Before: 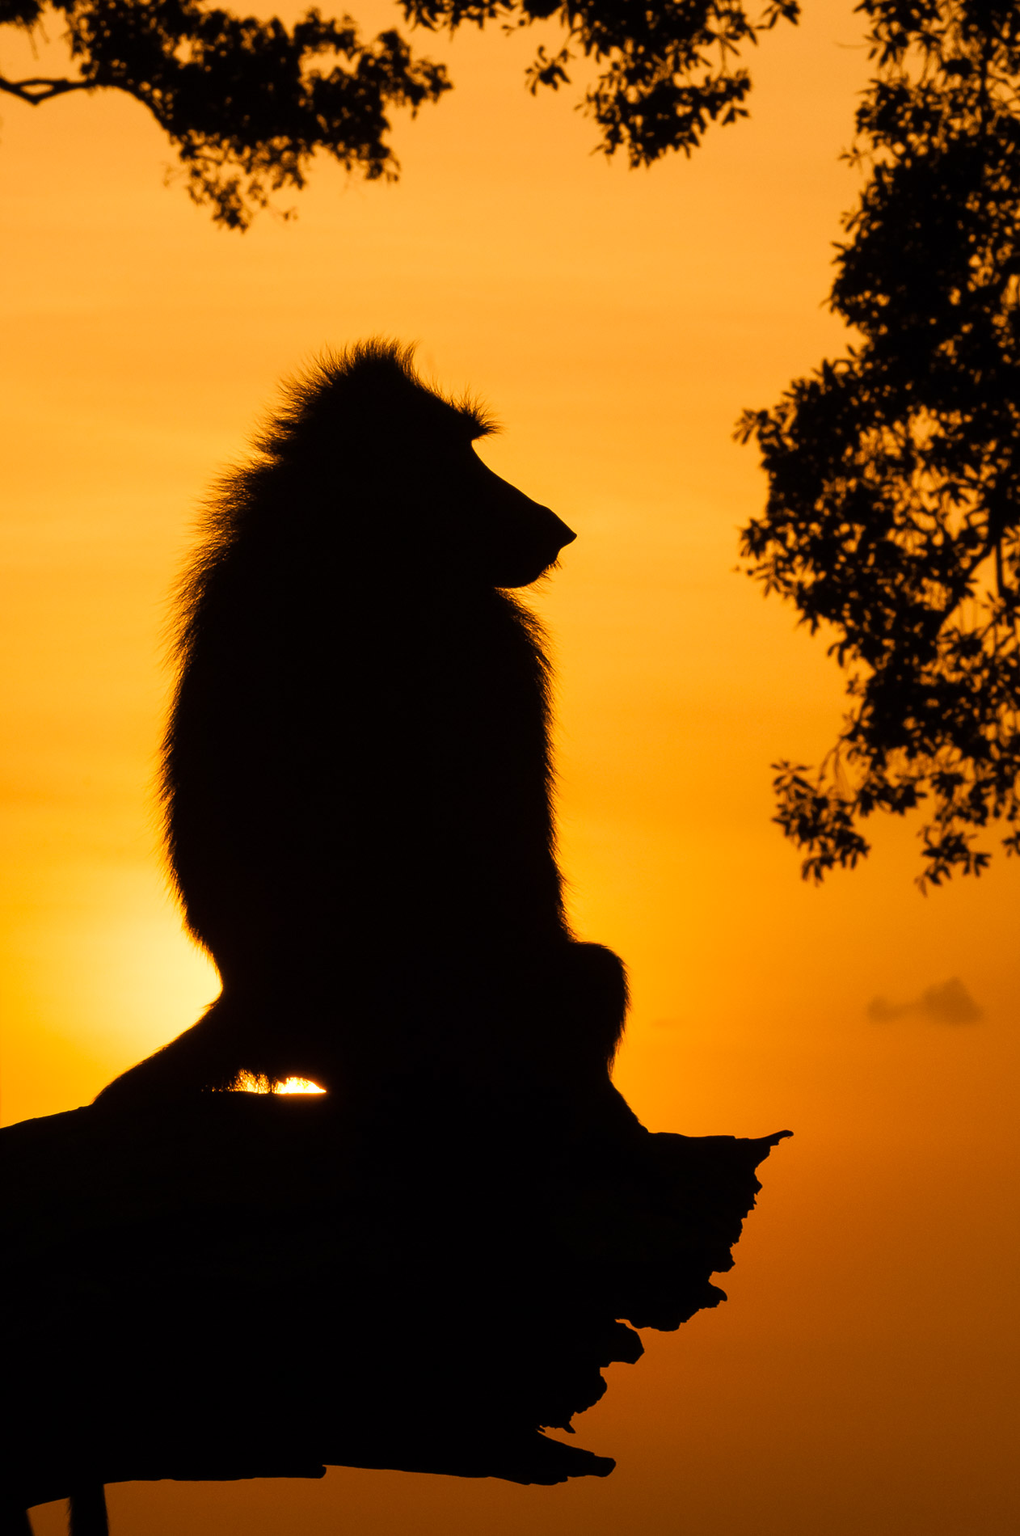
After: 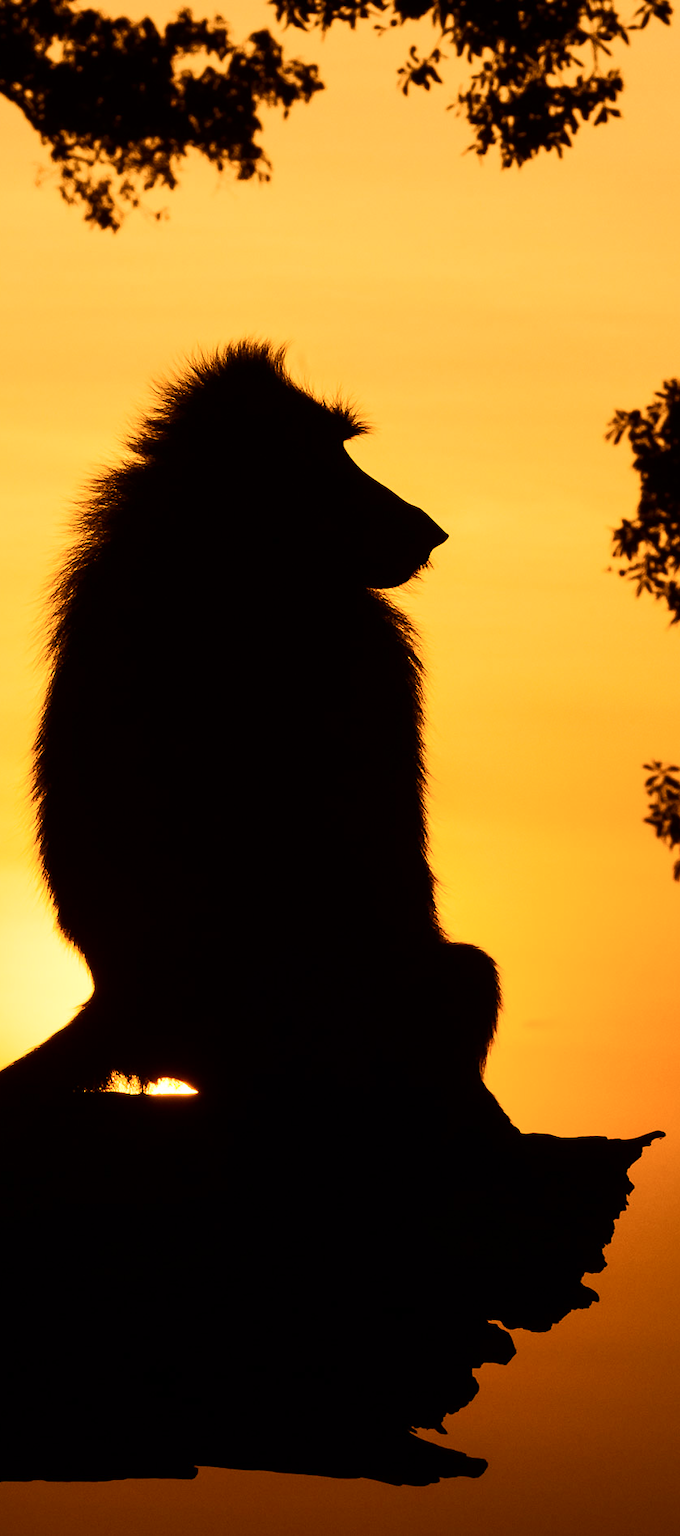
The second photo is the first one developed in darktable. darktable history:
crop and rotate: left 12.648%, right 20.685%
contrast brightness saturation: contrast 0.28
